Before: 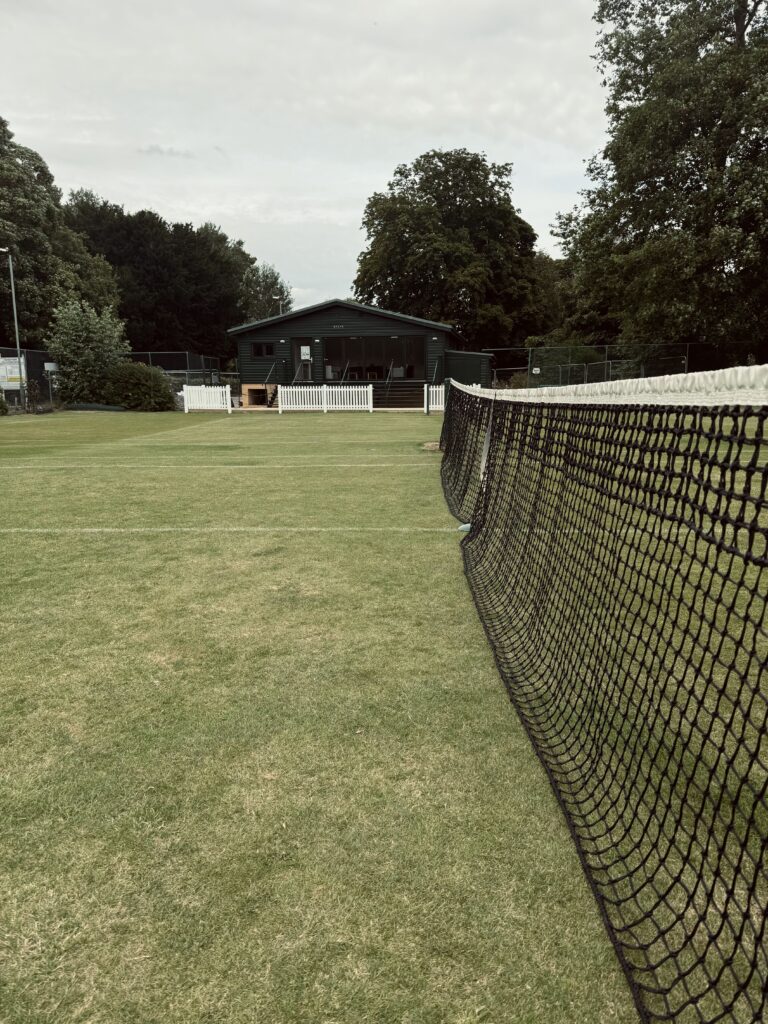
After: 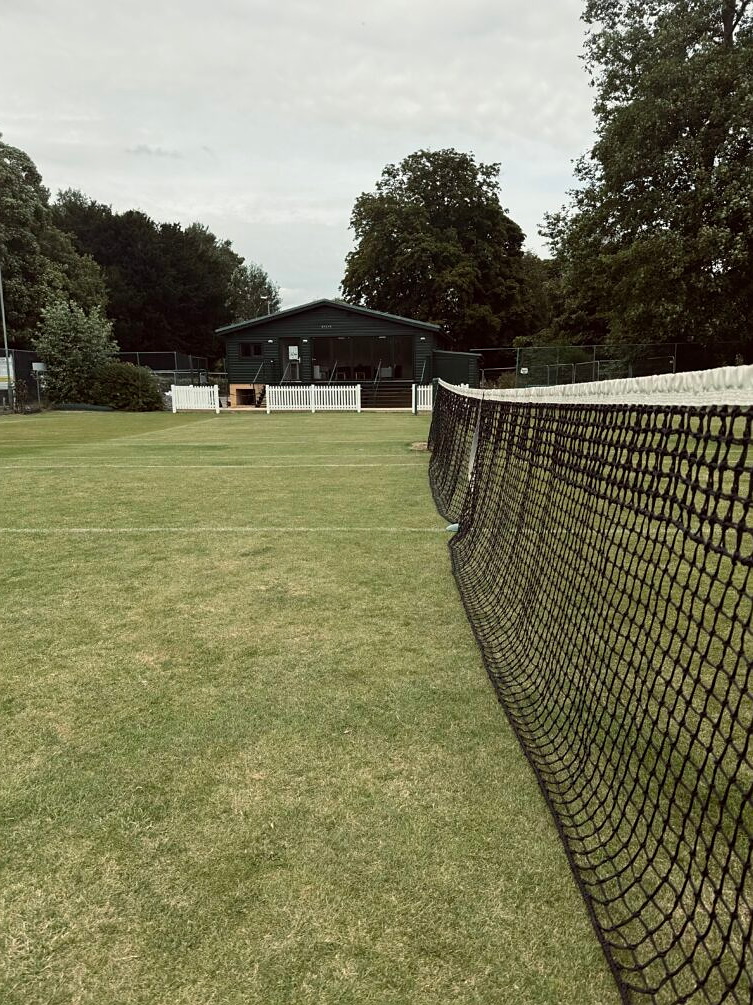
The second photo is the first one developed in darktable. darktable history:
sharpen: radius 1.032
crop: left 1.633%, right 0.278%, bottom 1.846%
